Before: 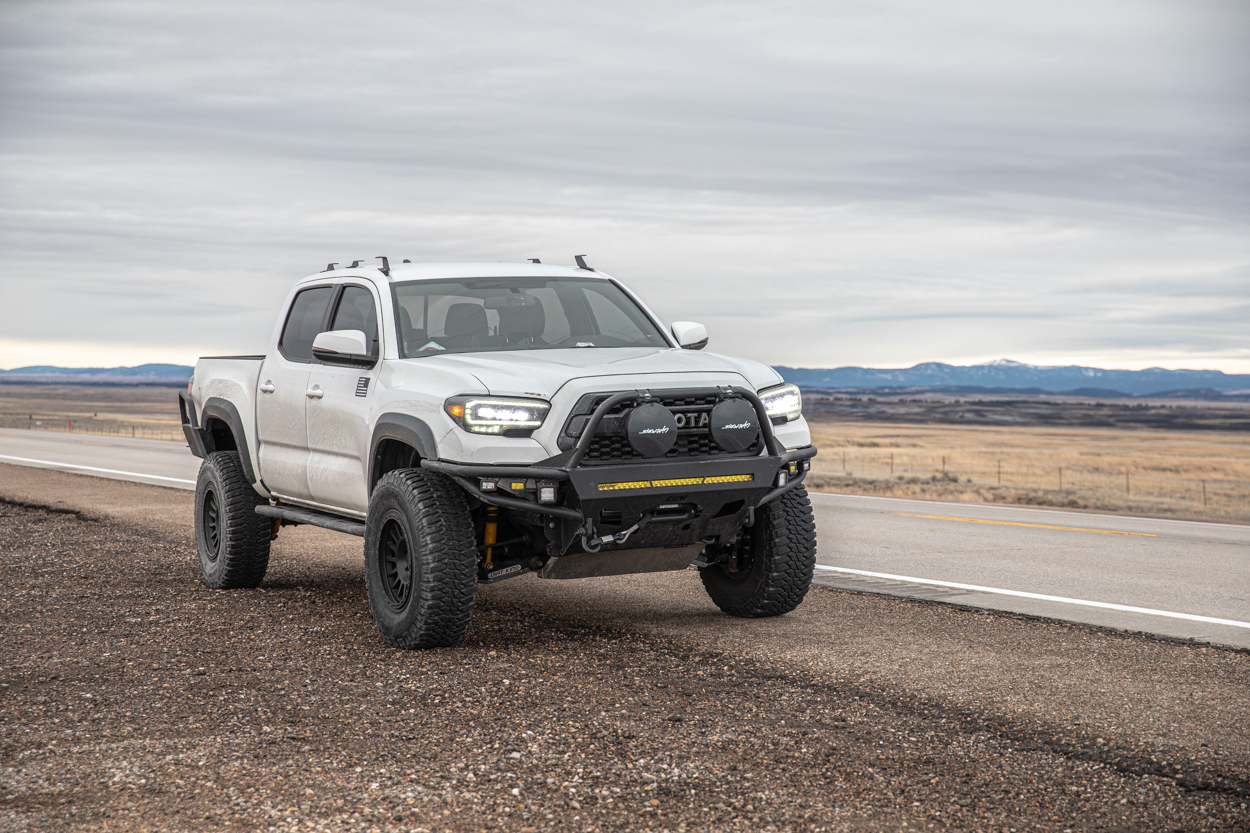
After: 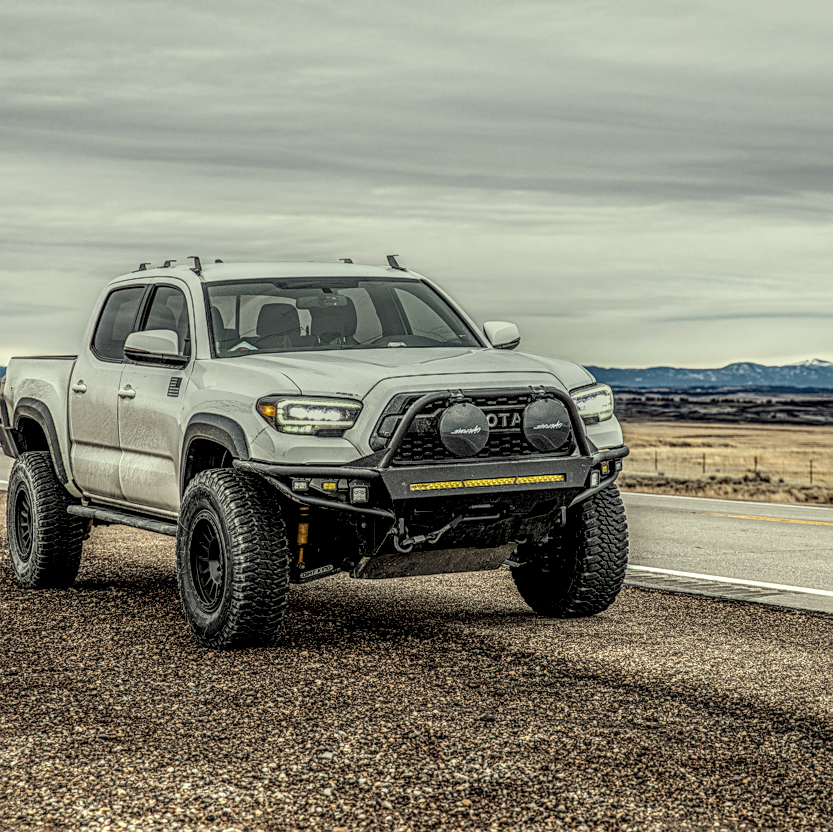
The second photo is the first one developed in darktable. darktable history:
crop and rotate: left 15.055%, right 18.278%
local contrast: highlights 0%, shadows 0%, detail 300%, midtone range 0.3
filmic rgb: black relative exposure -7.48 EV, white relative exposure 4.83 EV, hardness 3.4, color science v6 (2022)
sharpen: on, module defaults
color correction: highlights a* -5.94, highlights b* 11.19
